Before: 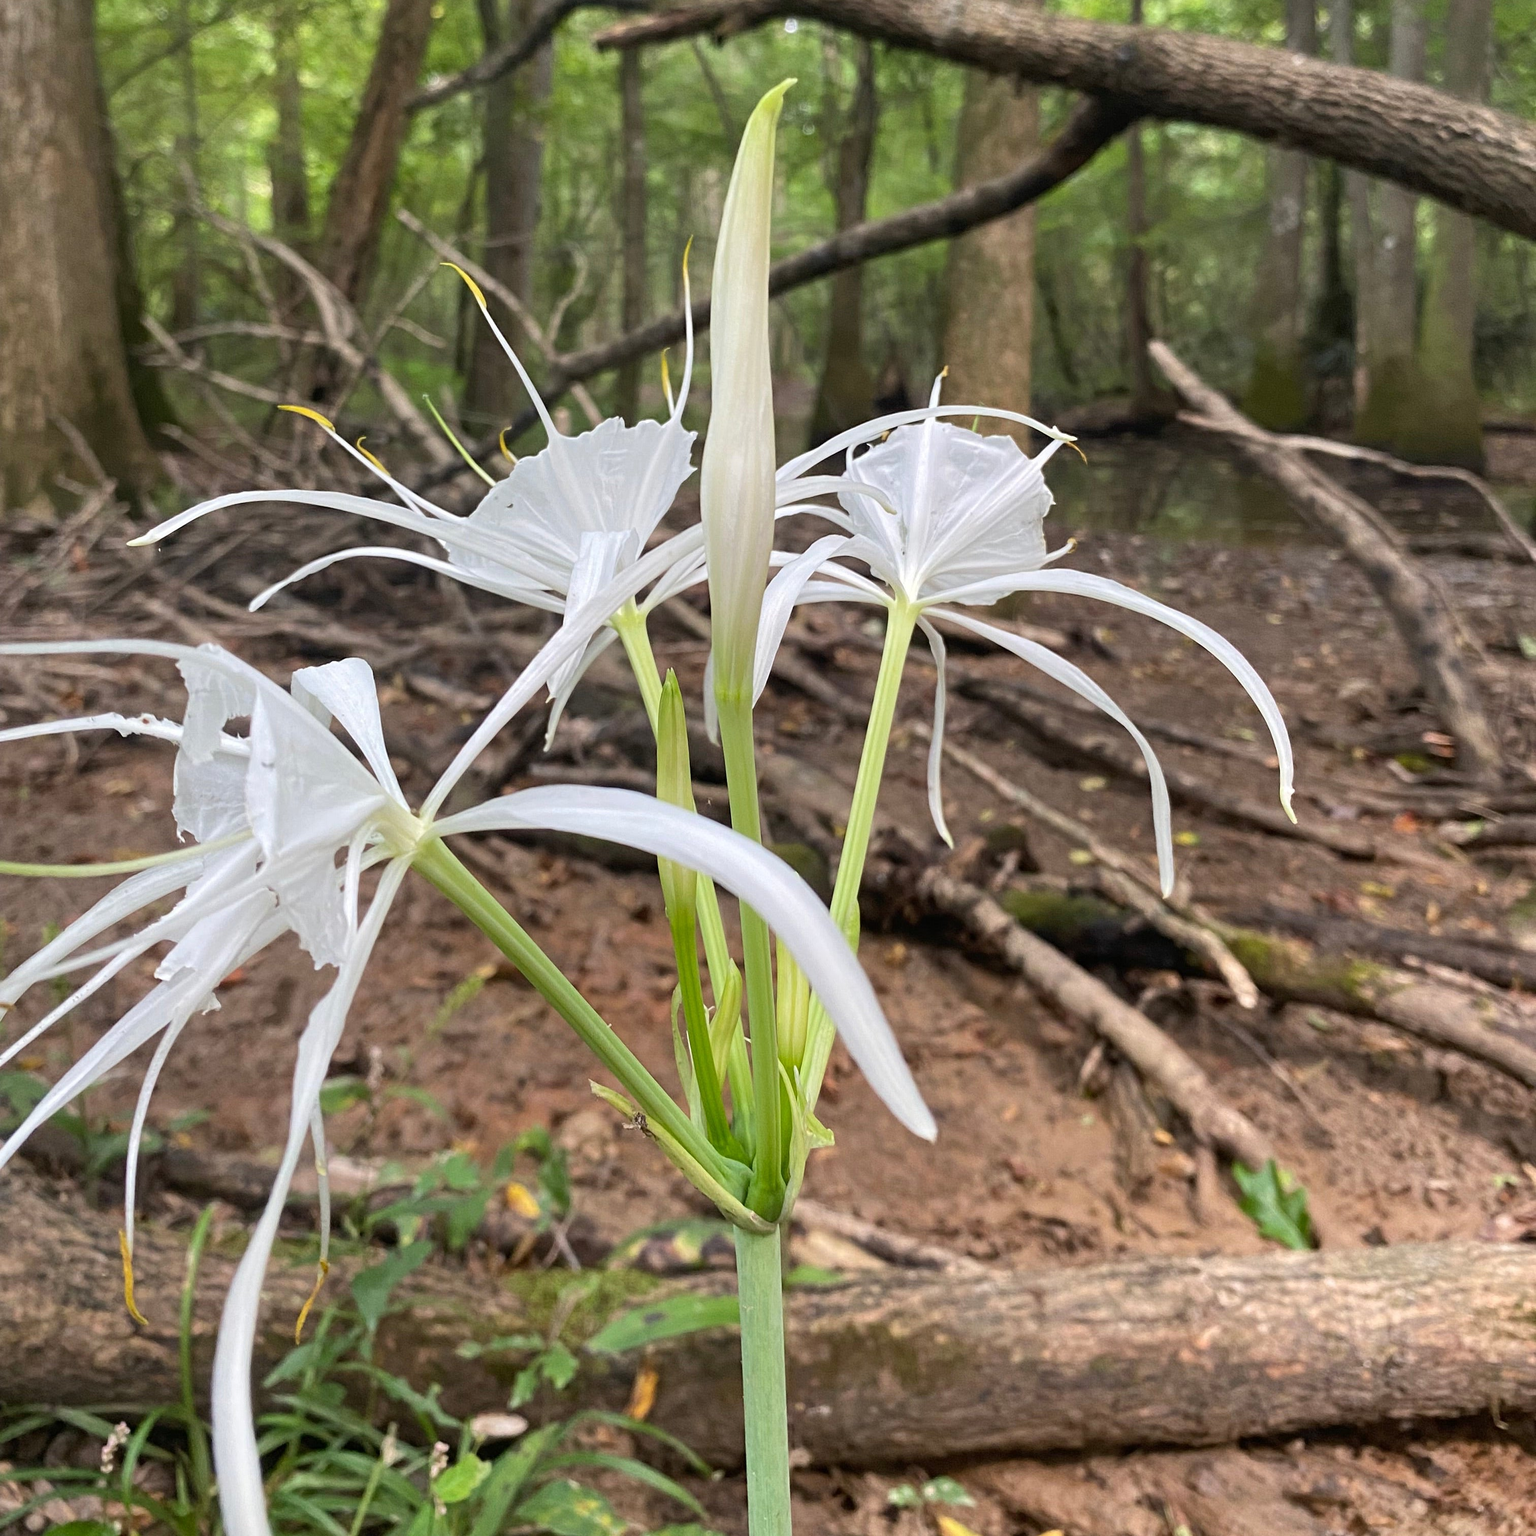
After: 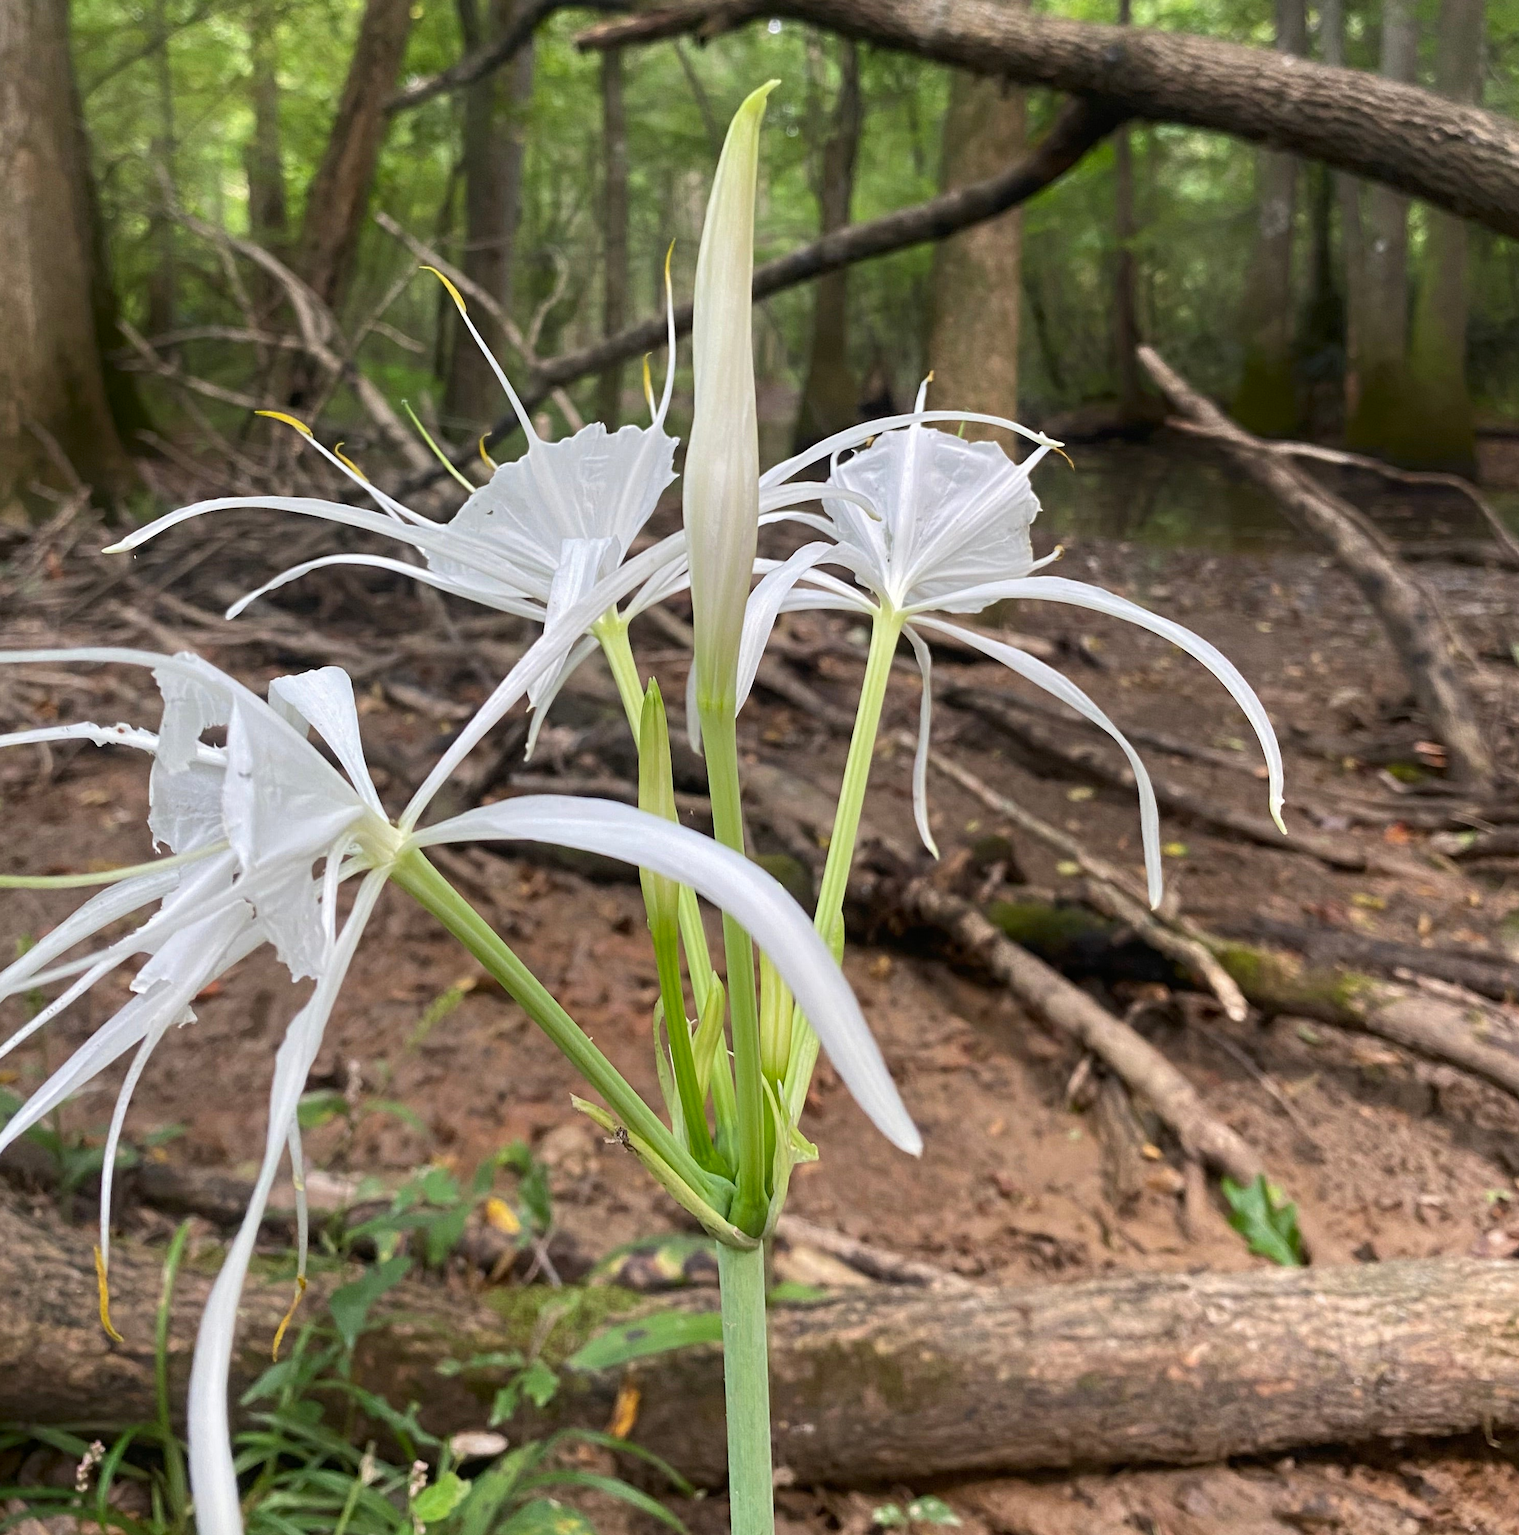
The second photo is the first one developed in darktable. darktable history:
crop and rotate: left 1.727%, right 0.605%, bottom 1.248%
shadows and highlights: shadows -87.71, highlights -35.6, soften with gaussian
